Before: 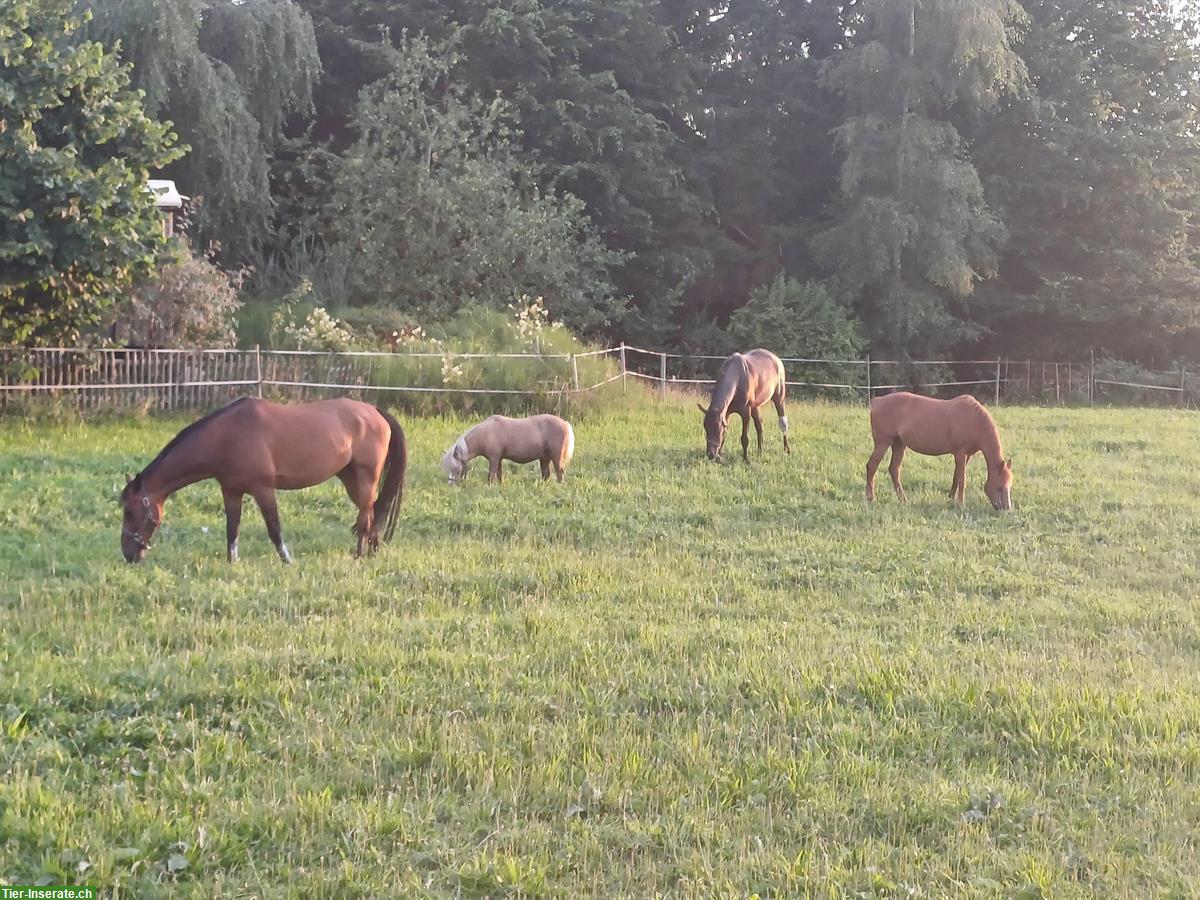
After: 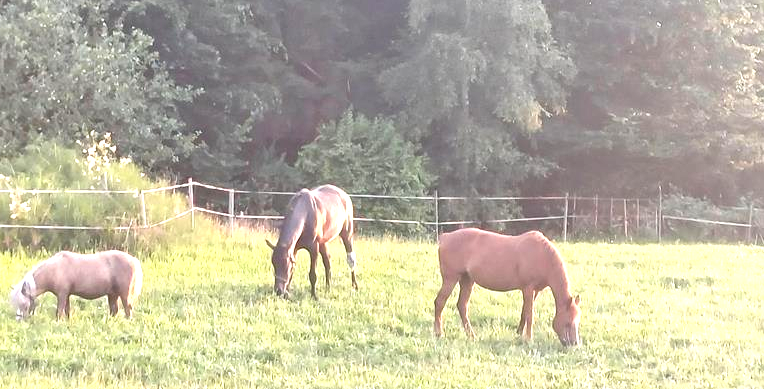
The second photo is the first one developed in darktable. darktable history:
crop: left 36.005%, top 18.293%, right 0.31%, bottom 38.444%
exposure: black level correction 0, exposure 1.1 EV, compensate exposure bias true, compensate highlight preservation false
